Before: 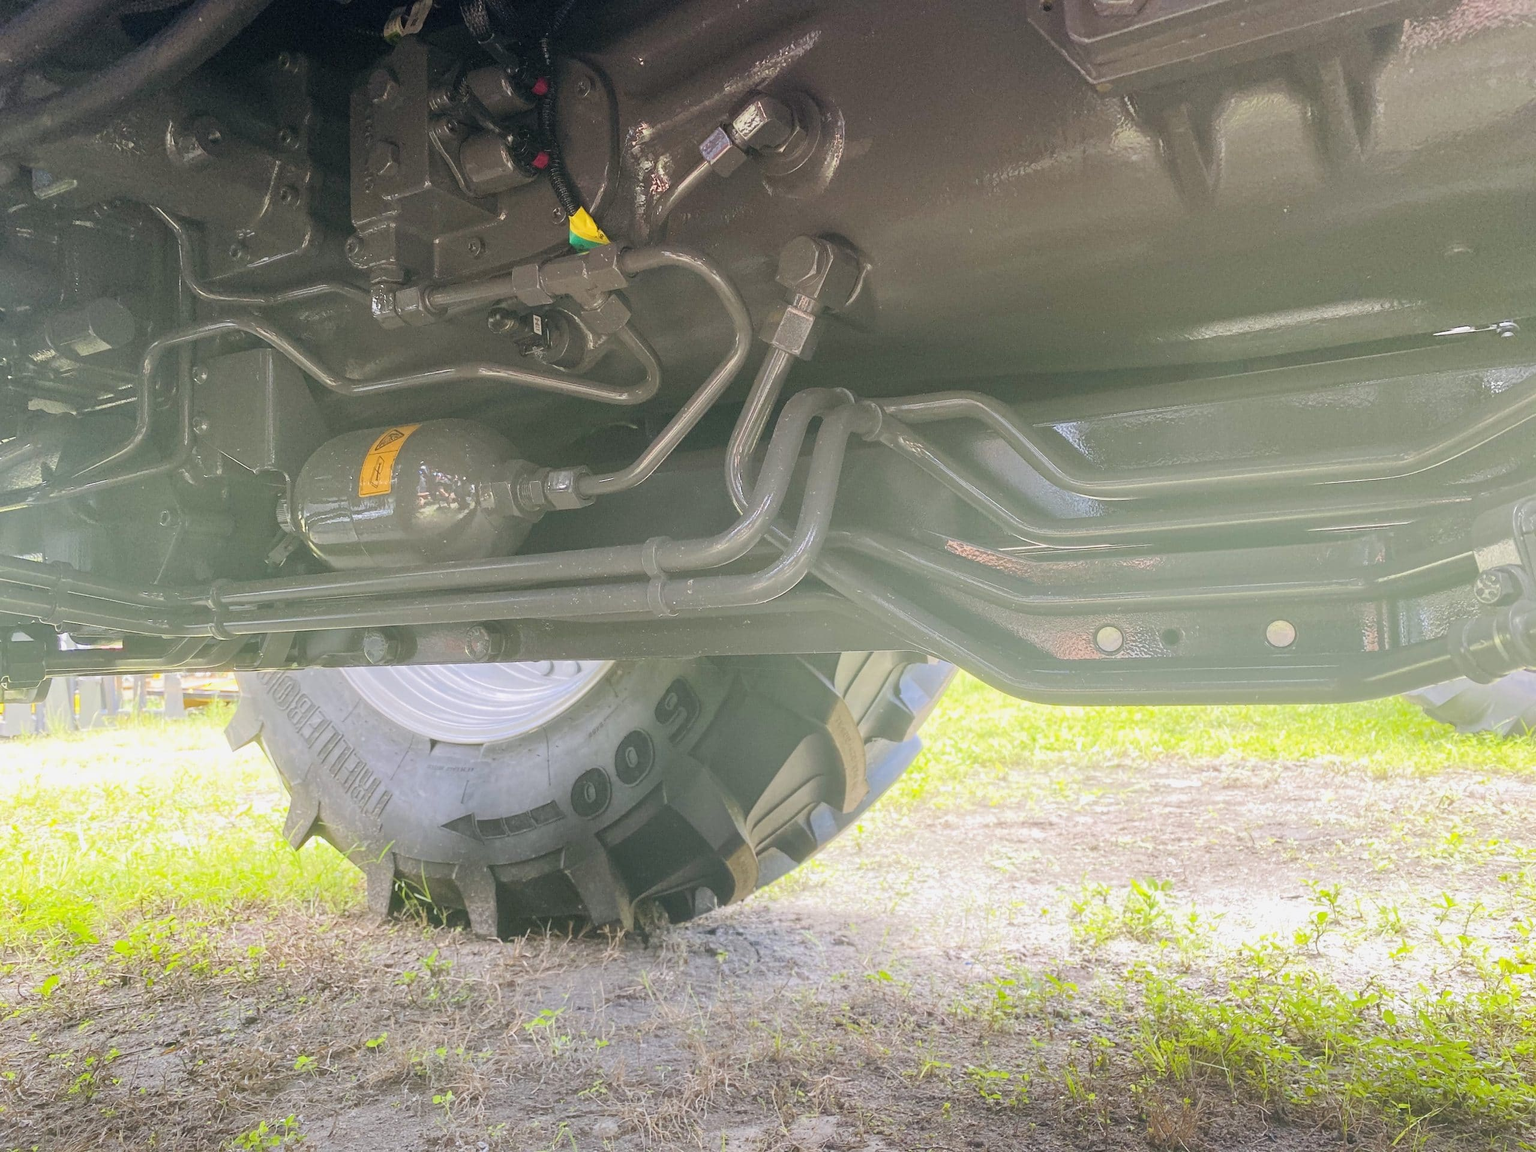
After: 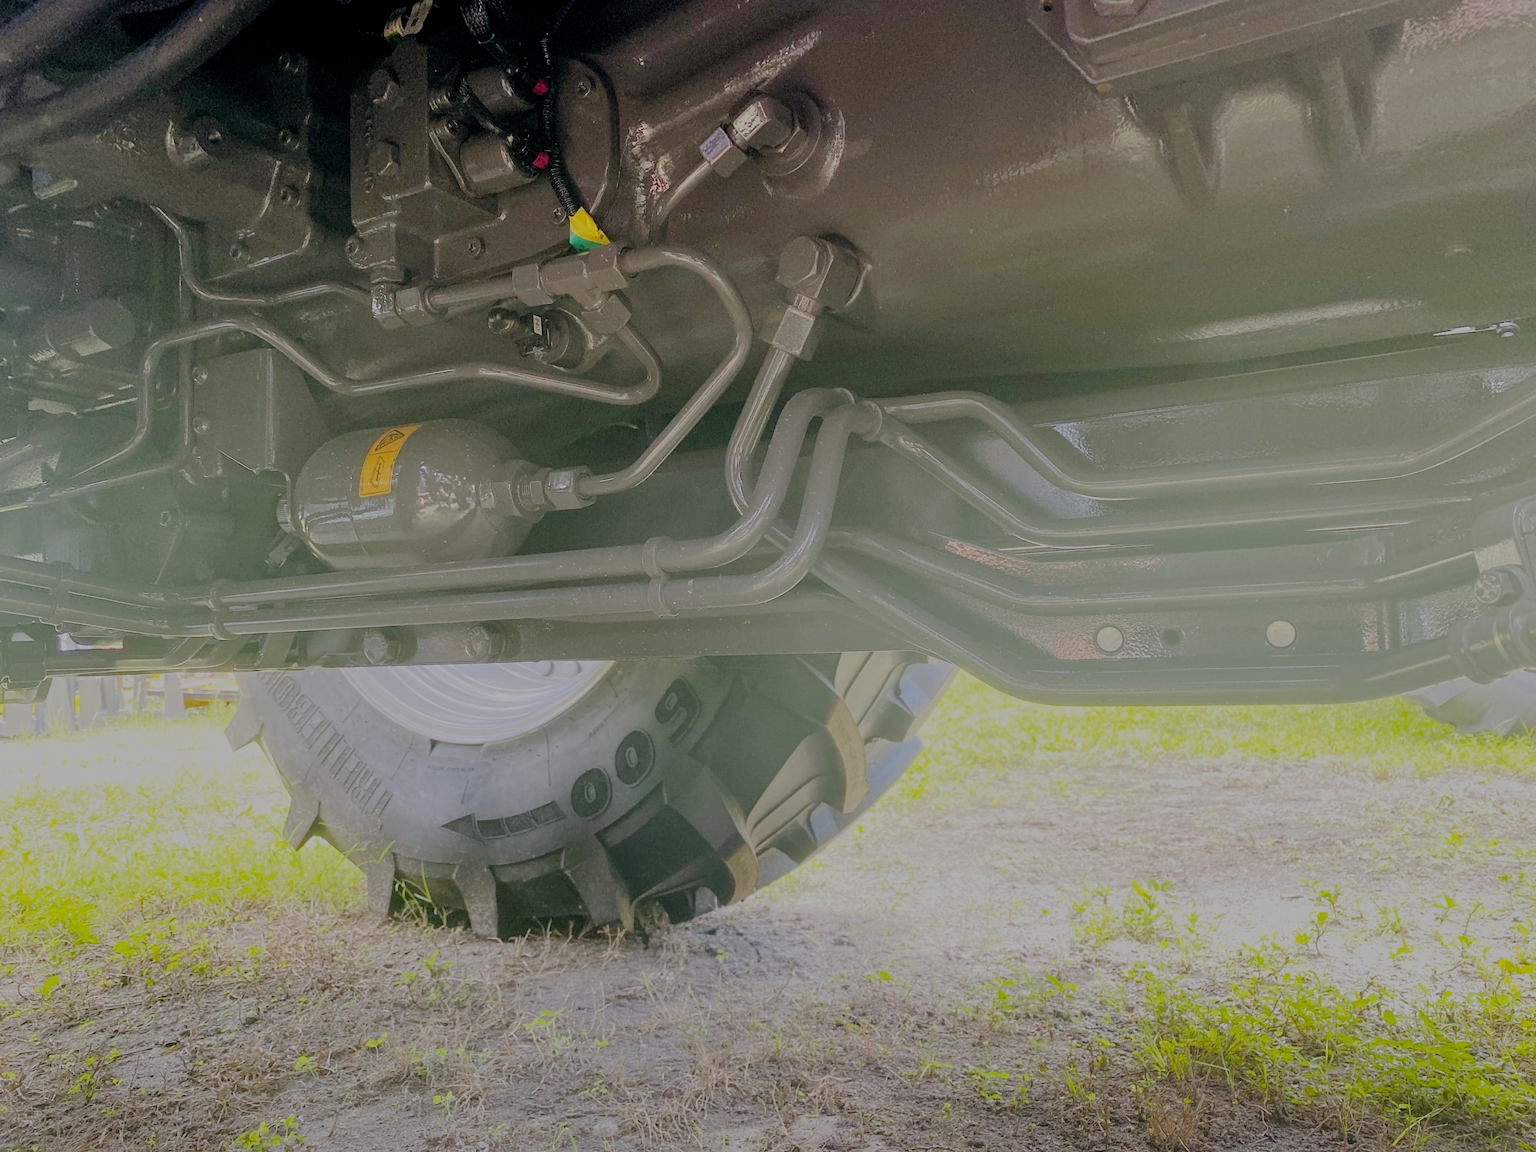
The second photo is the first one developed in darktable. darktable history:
exposure: exposure -0.456 EV, compensate highlight preservation false
filmic rgb: middle gray luminance 18.19%, black relative exposure -7.55 EV, white relative exposure 8.47 EV, target black luminance 0%, hardness 2.23, latitude 18.8%, contrast 0.886, highlights saturation mix 6.44%, shadows ↔ highlights balance 10.37%, preserve chrominance no, color science v4 (2020), type of noise poissonian
shadows and highlights: shadows 29.35, highlights -29.14, low approximation 0.01, soften with gaussian
